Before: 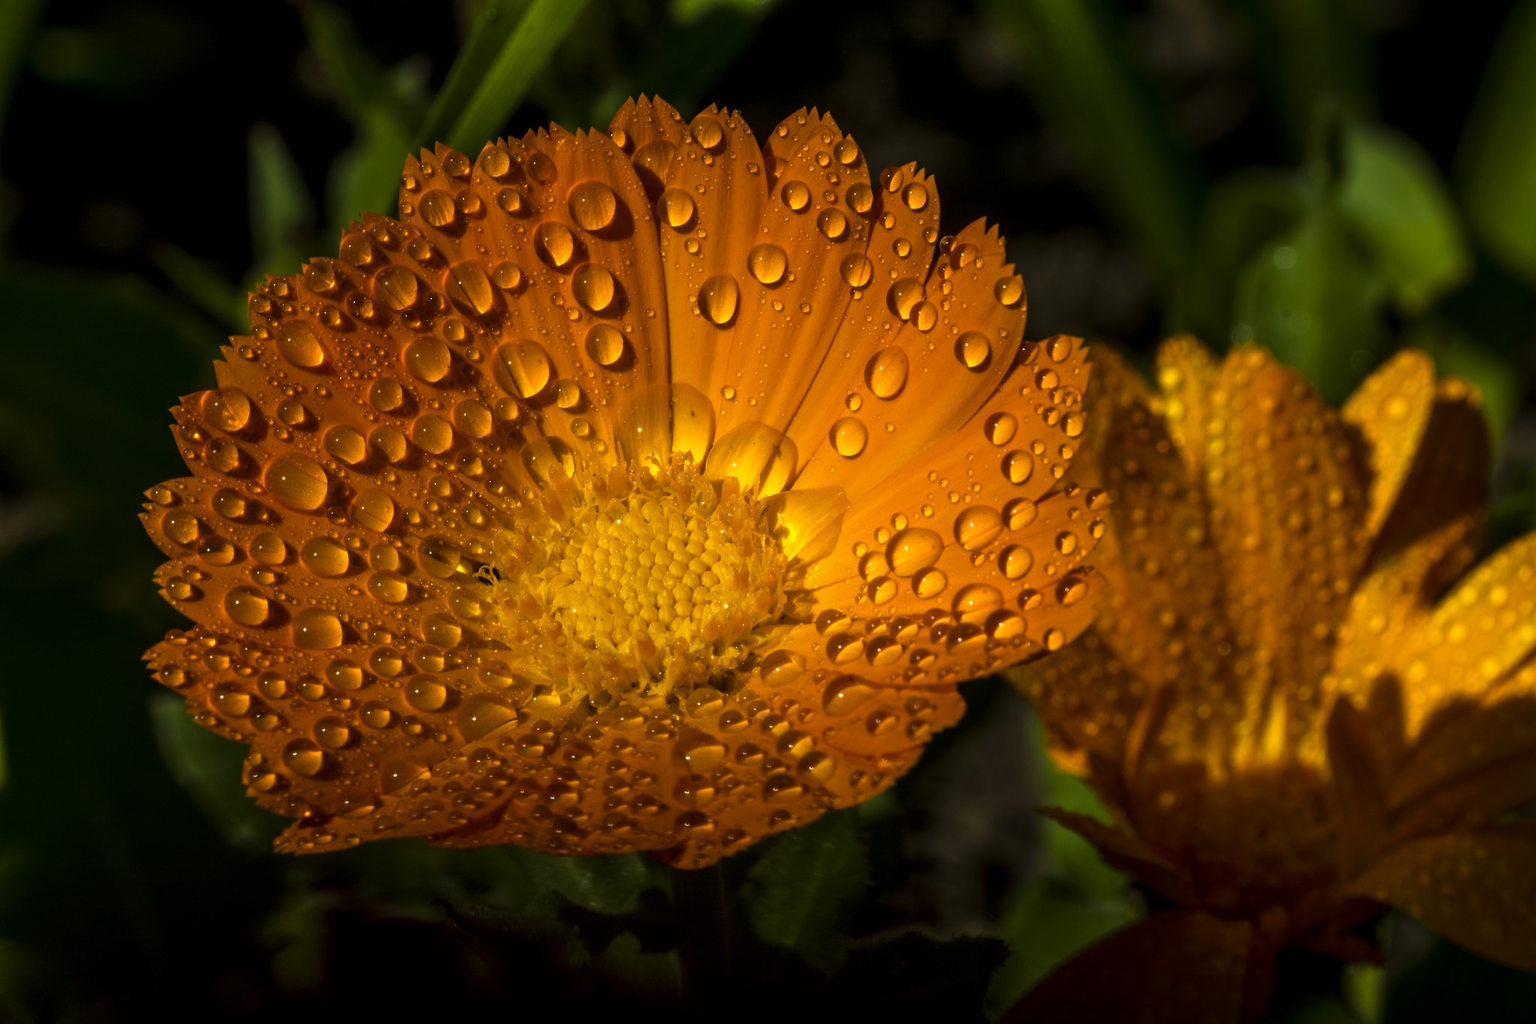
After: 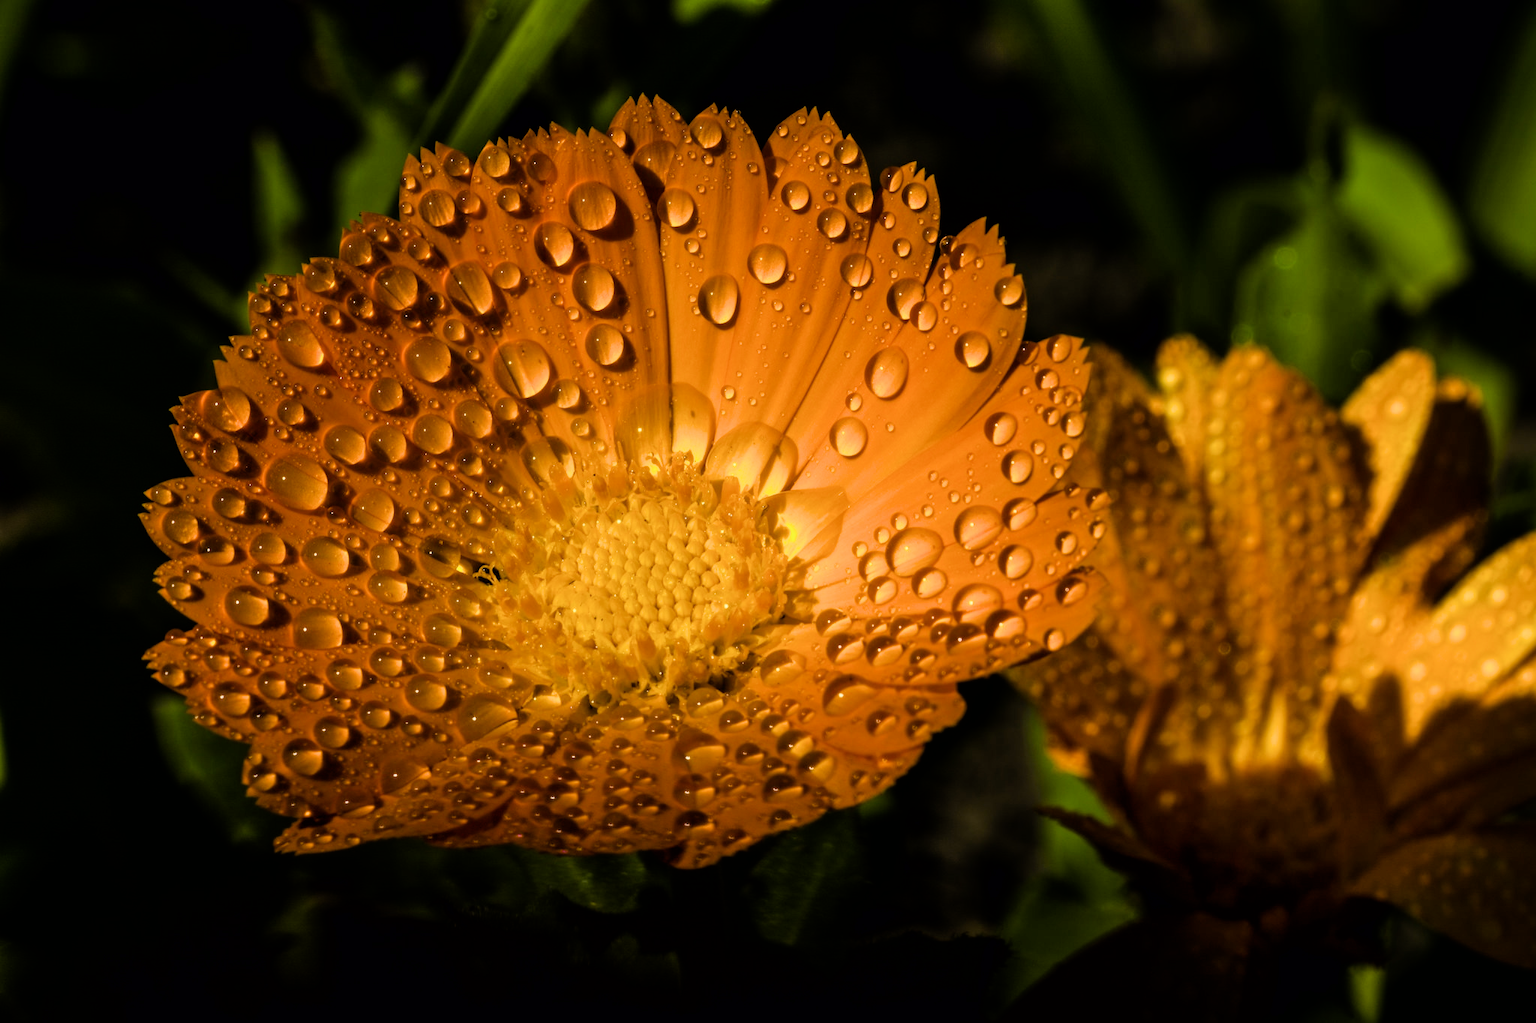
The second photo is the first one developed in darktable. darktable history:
exposure: exposure 0.603 EV, compensate exposure bias true, compensate highlight preservation false
color balance rgb: perceptual saturation grading › global saturation 20%, perceptual saturation grading › highlights -25.54%, perceptual saturation grading › shadows 25.287%, contrast 15.353%
filmic rgb: black relative exposure -7.65 EV, white relative exposure 4.56 EV, hardness 3.61, color science v6 (2022)
